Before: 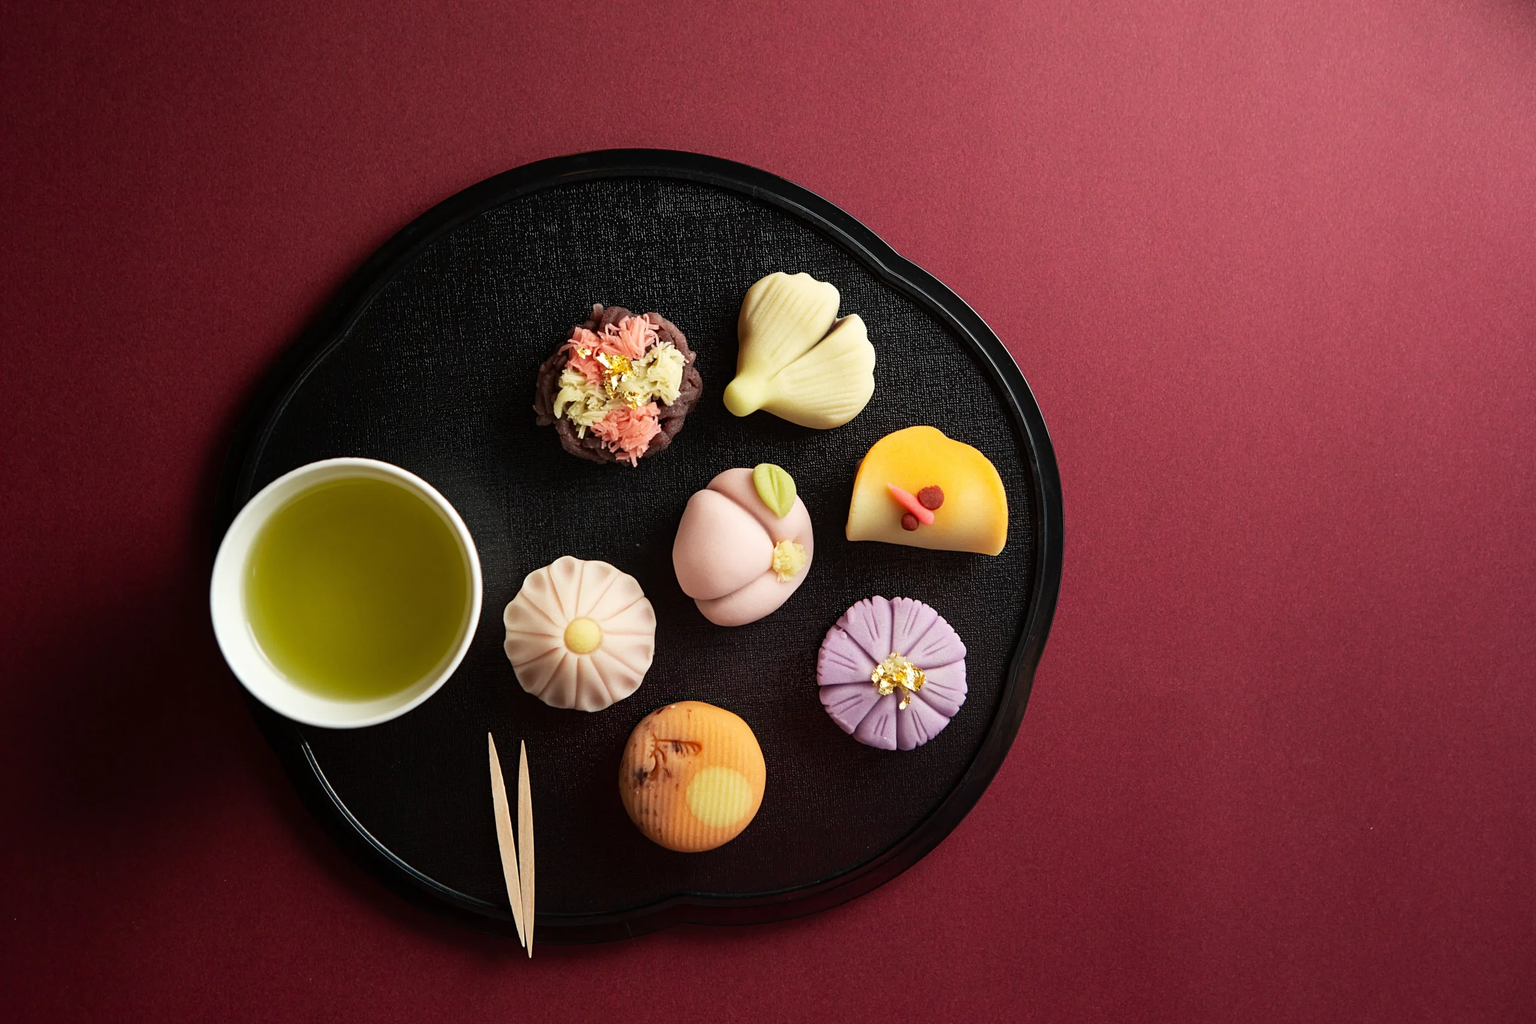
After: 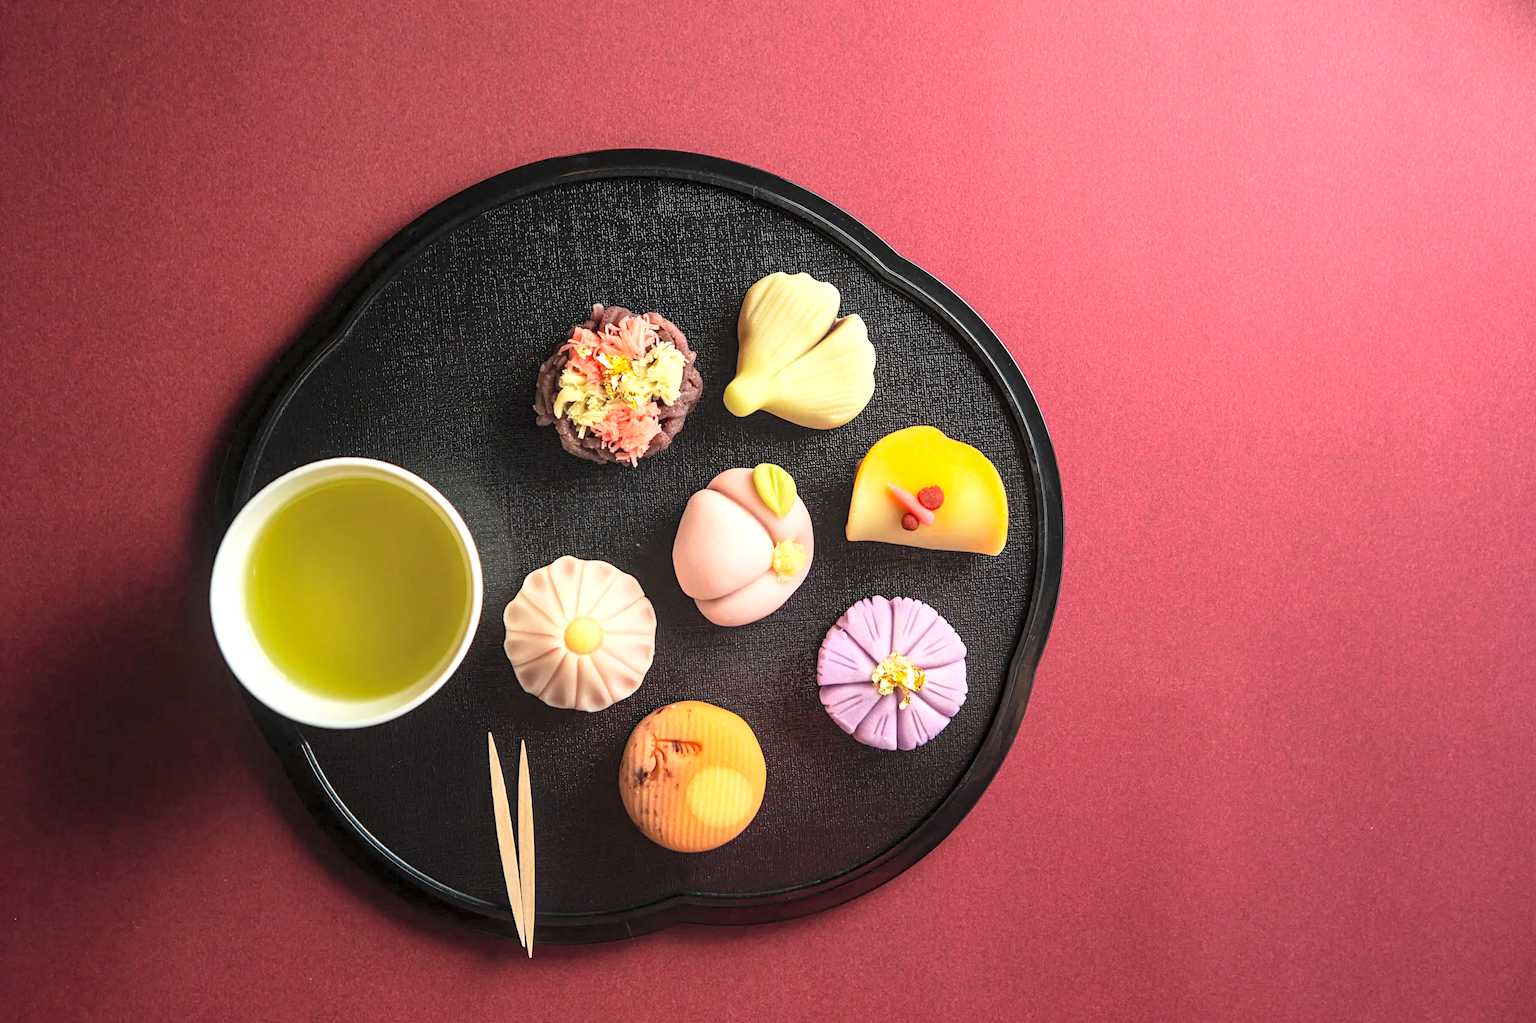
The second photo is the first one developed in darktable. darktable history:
local contrast: detail 130%
exposure: exposure 0.564 EV, compensate highlight preservation false
contrast brightness saturation: contrast 0.1, brightness 0.3, saturation 0.14
